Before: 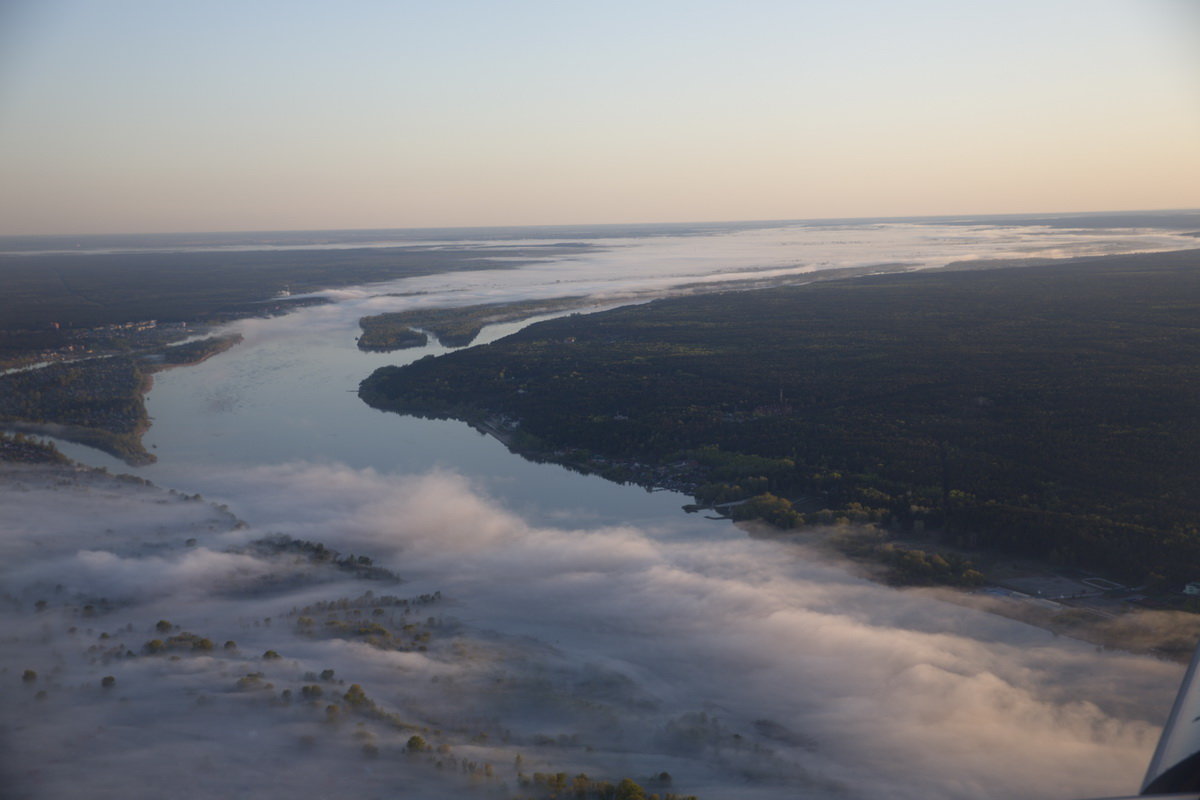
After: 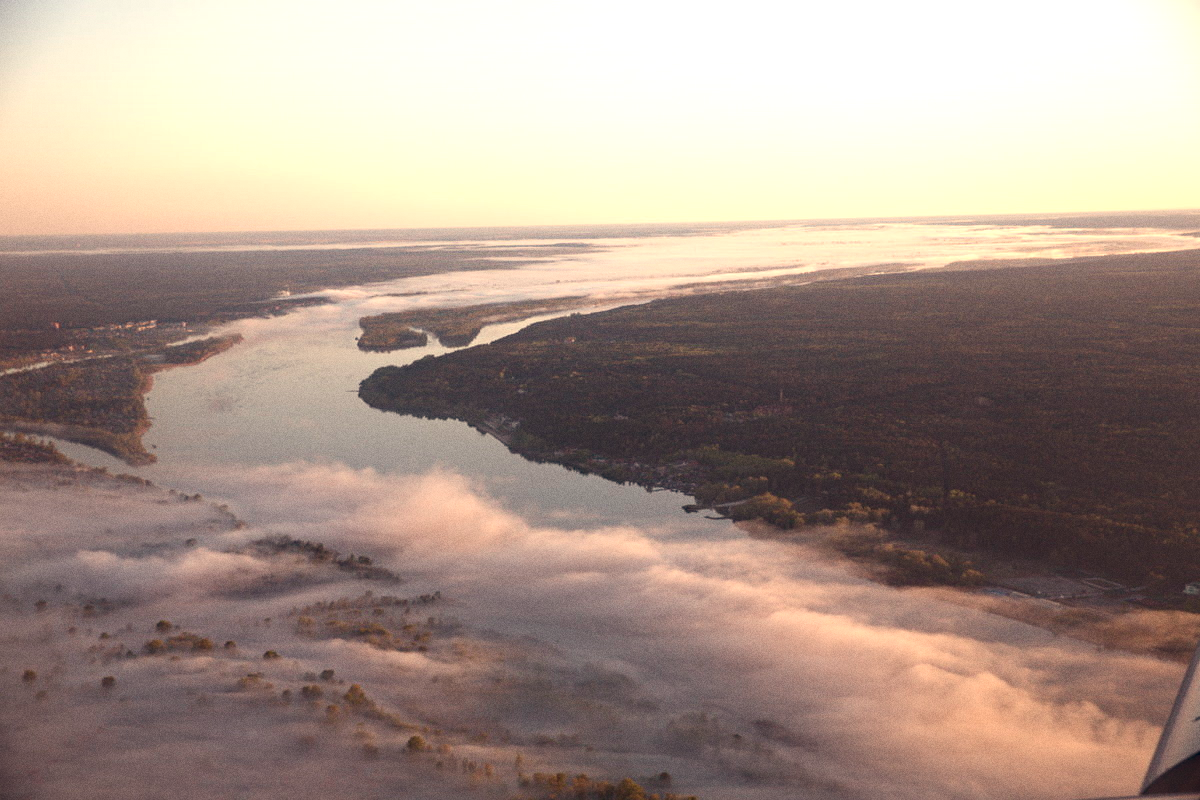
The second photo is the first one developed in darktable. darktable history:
exposure: black level correction -0.005, exposure 1.002 EV, compensate highlight preservation false
tone equalizer: on, module defaults
contrast brightness saturation: contrast 0.06, brightness -0.01, saturation -0.23
graduated density: rotation -180°, offset 24.95
haze removal: compatibility mode true, adaptive false
rgb levels: mode RGB, independent channels, levels [[0, 0.474, 1], [0, 0.5, 1], [0, 0.5, 1]]
white balance: red 1.138, green 0.996, blue 0.812
grain: coarseness 0.09 ISO
